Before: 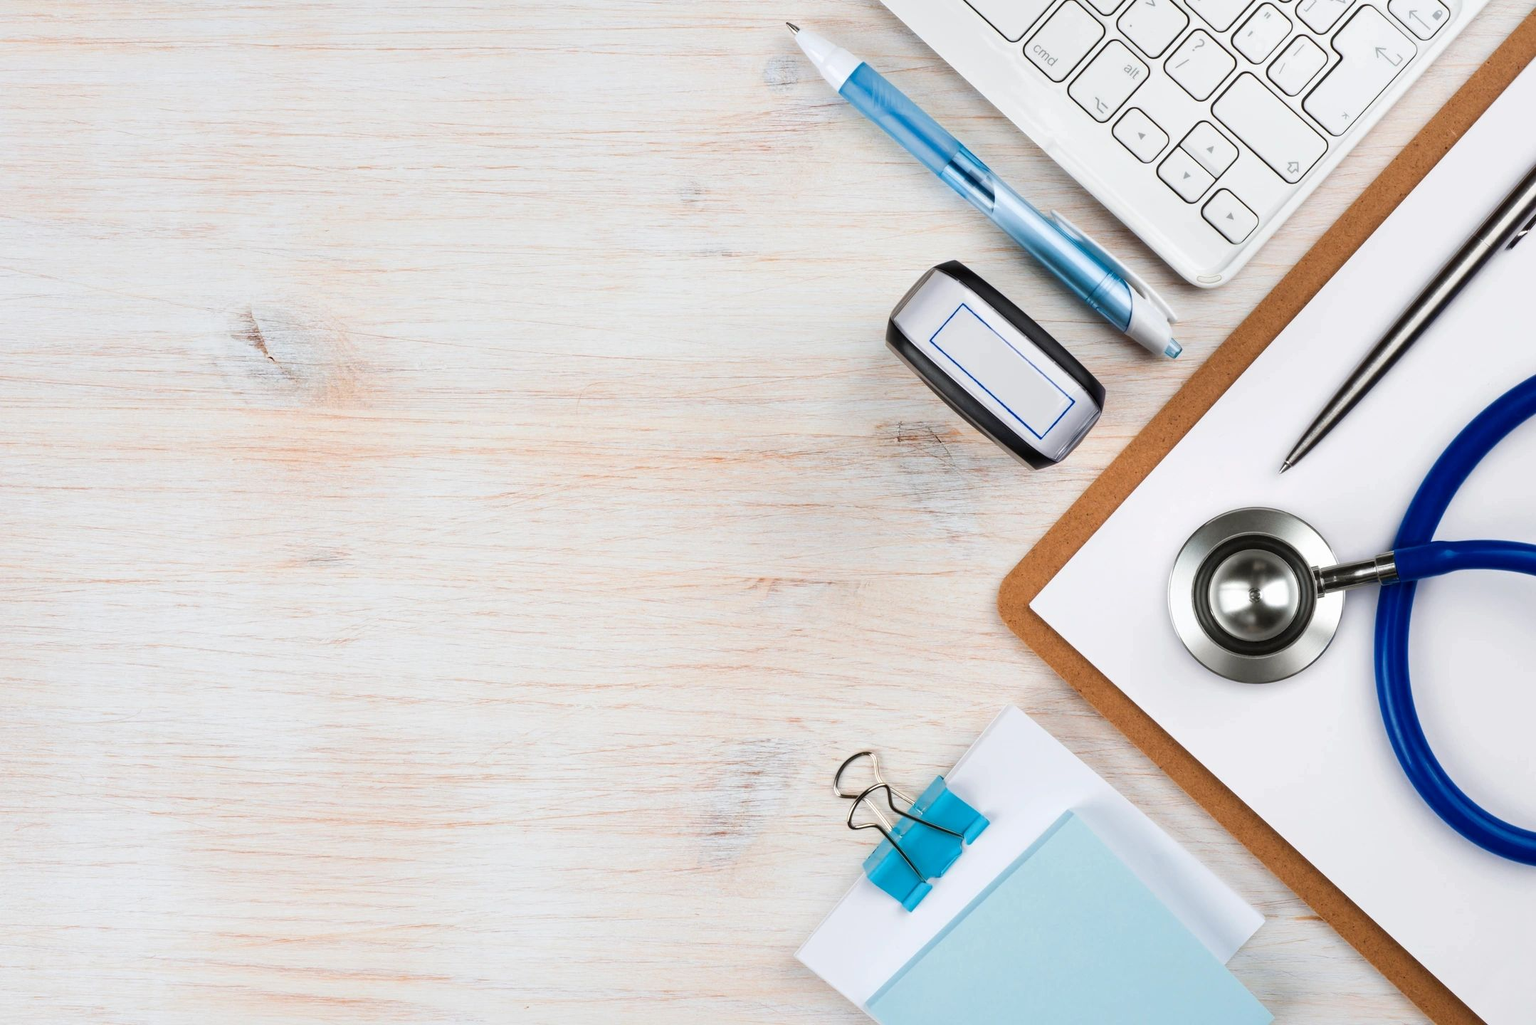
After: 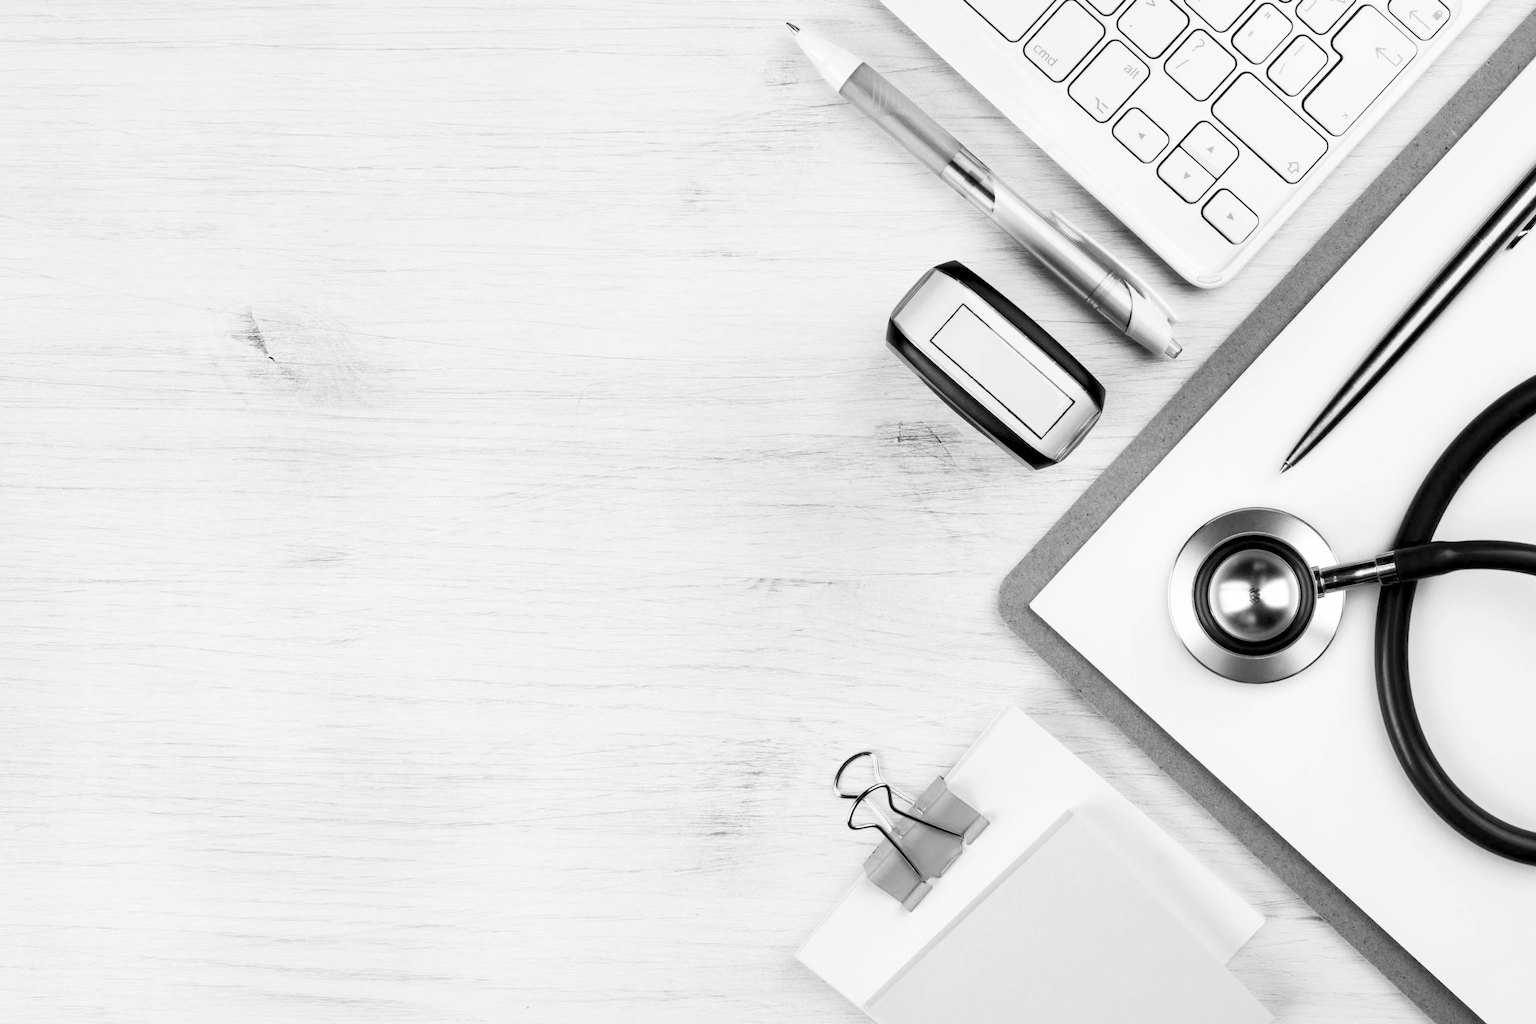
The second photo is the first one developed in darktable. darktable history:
monochrome: on, module defaults
exposure: black level correction 0.01, exposure 0.011 EV, compensate highlight preservation false
contrast brightness saturation: contrast 0.2, brightness 0.15, saturation 0.14
